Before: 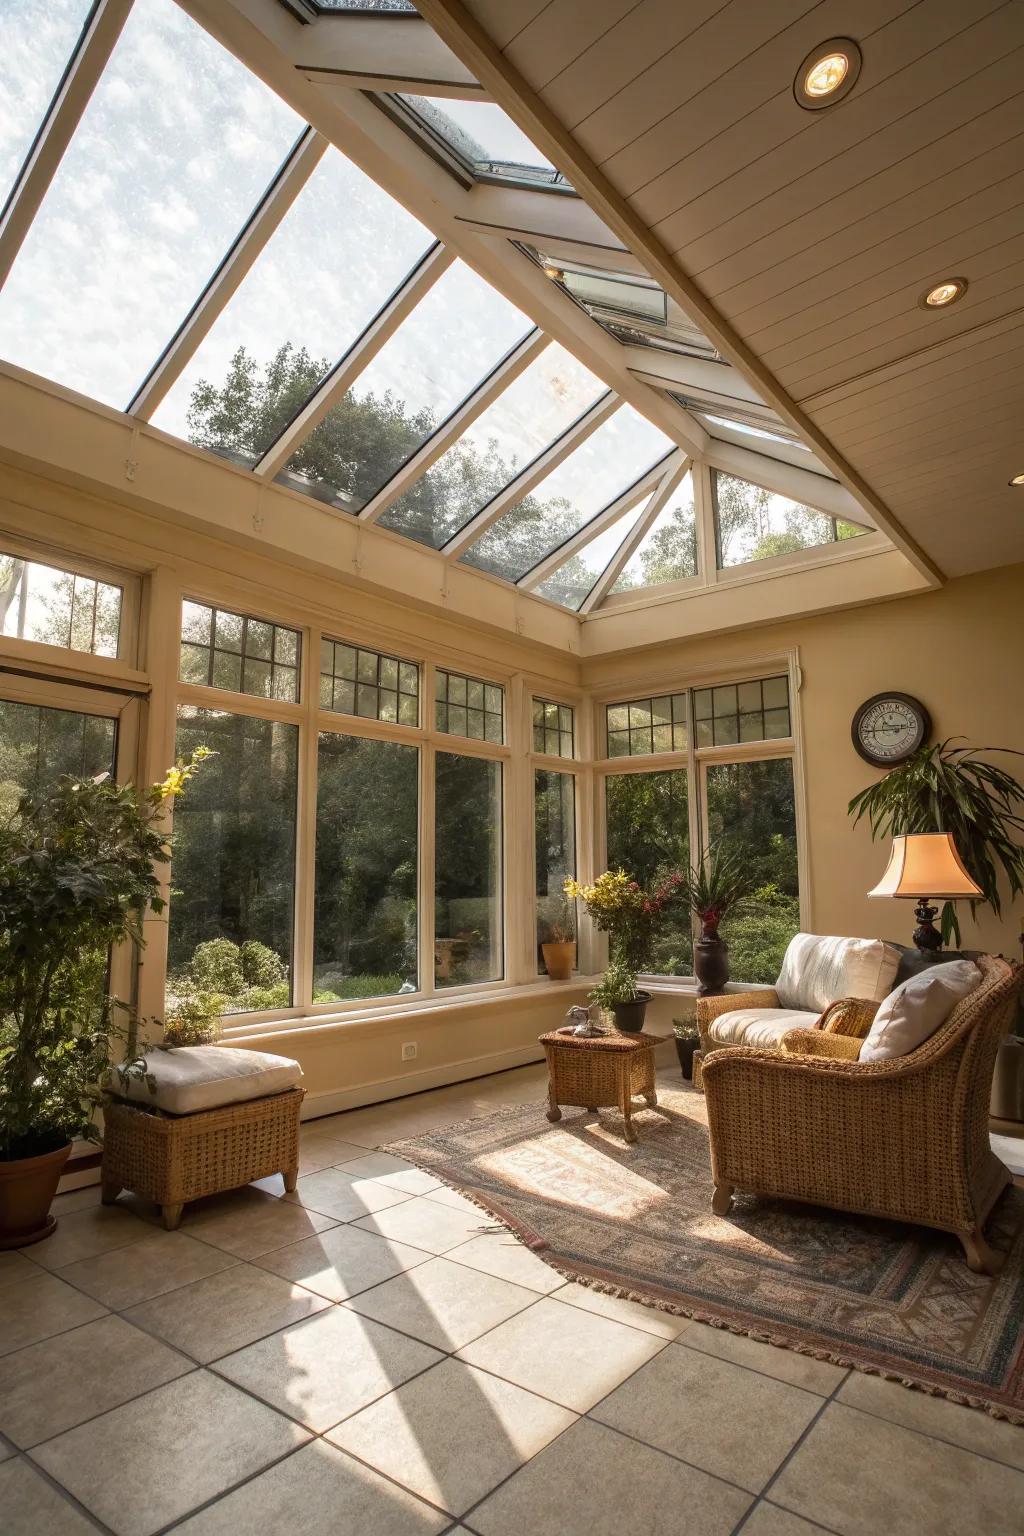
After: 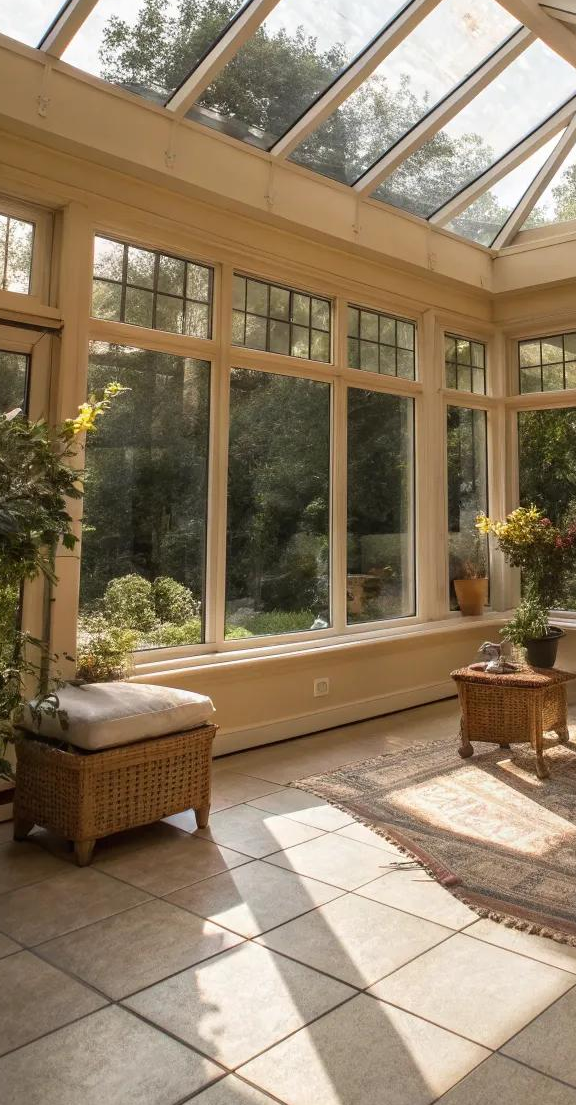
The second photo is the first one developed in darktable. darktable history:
crop: left 8.661%, top 23.757%, right 35.015%, bottom 4.267%
